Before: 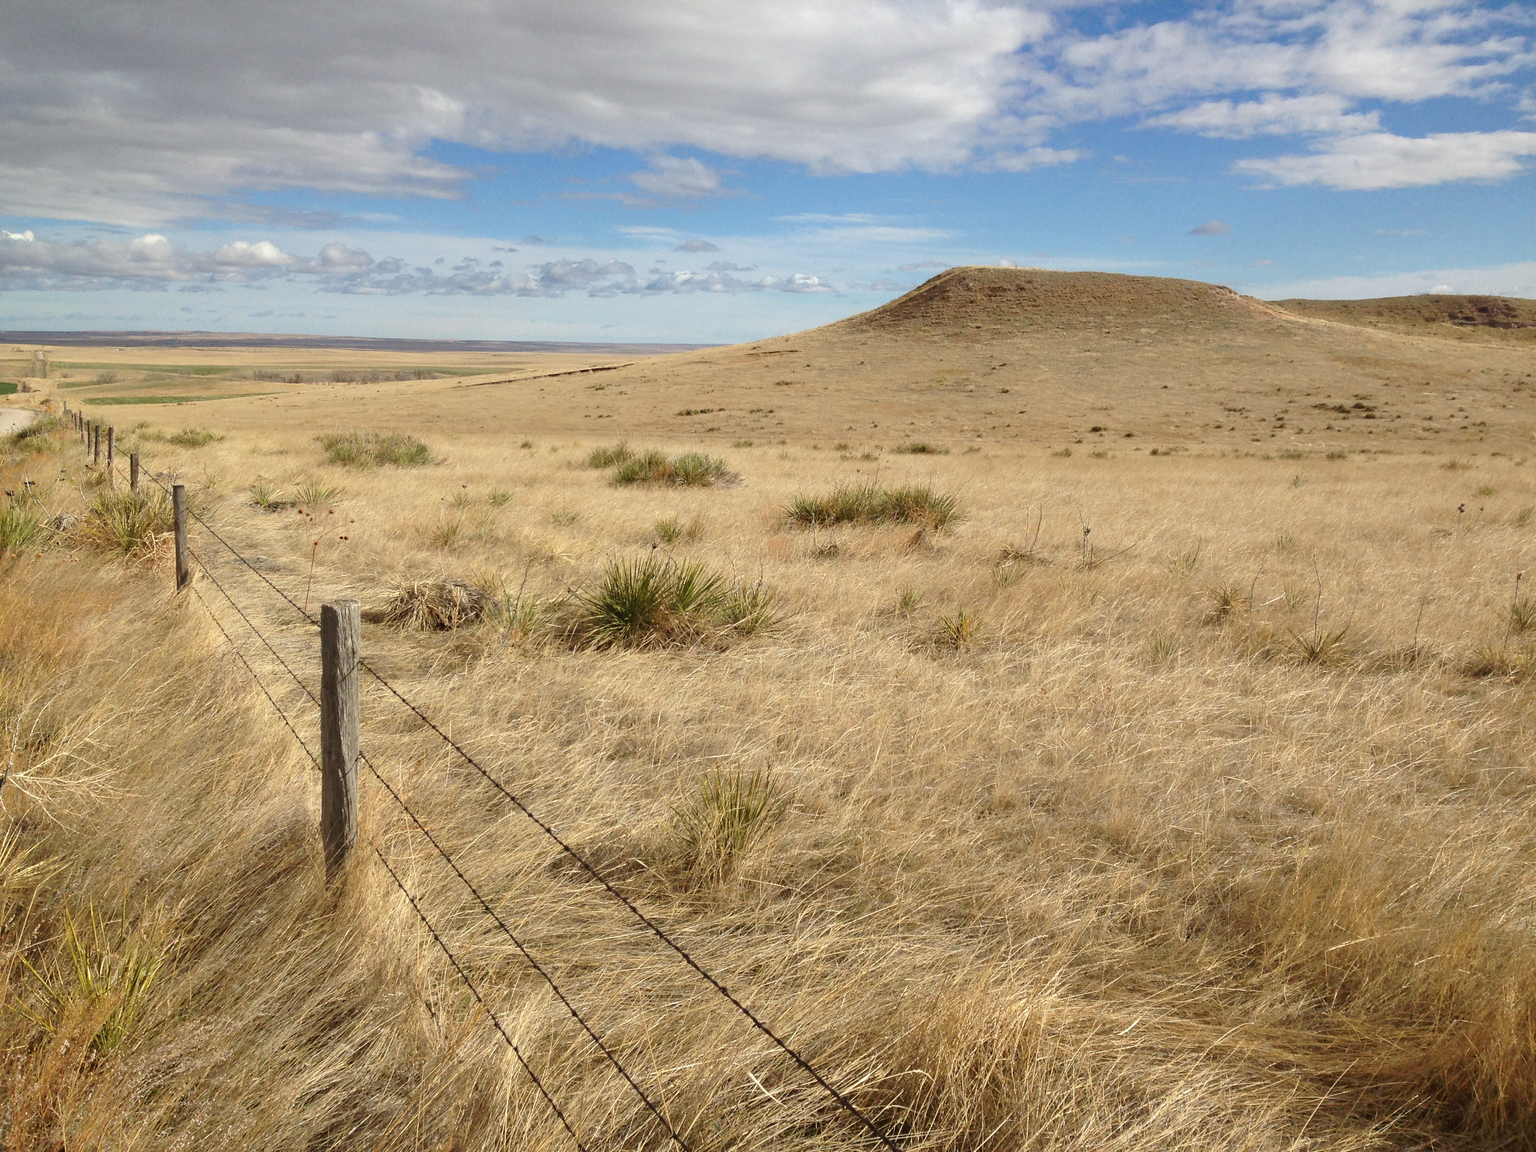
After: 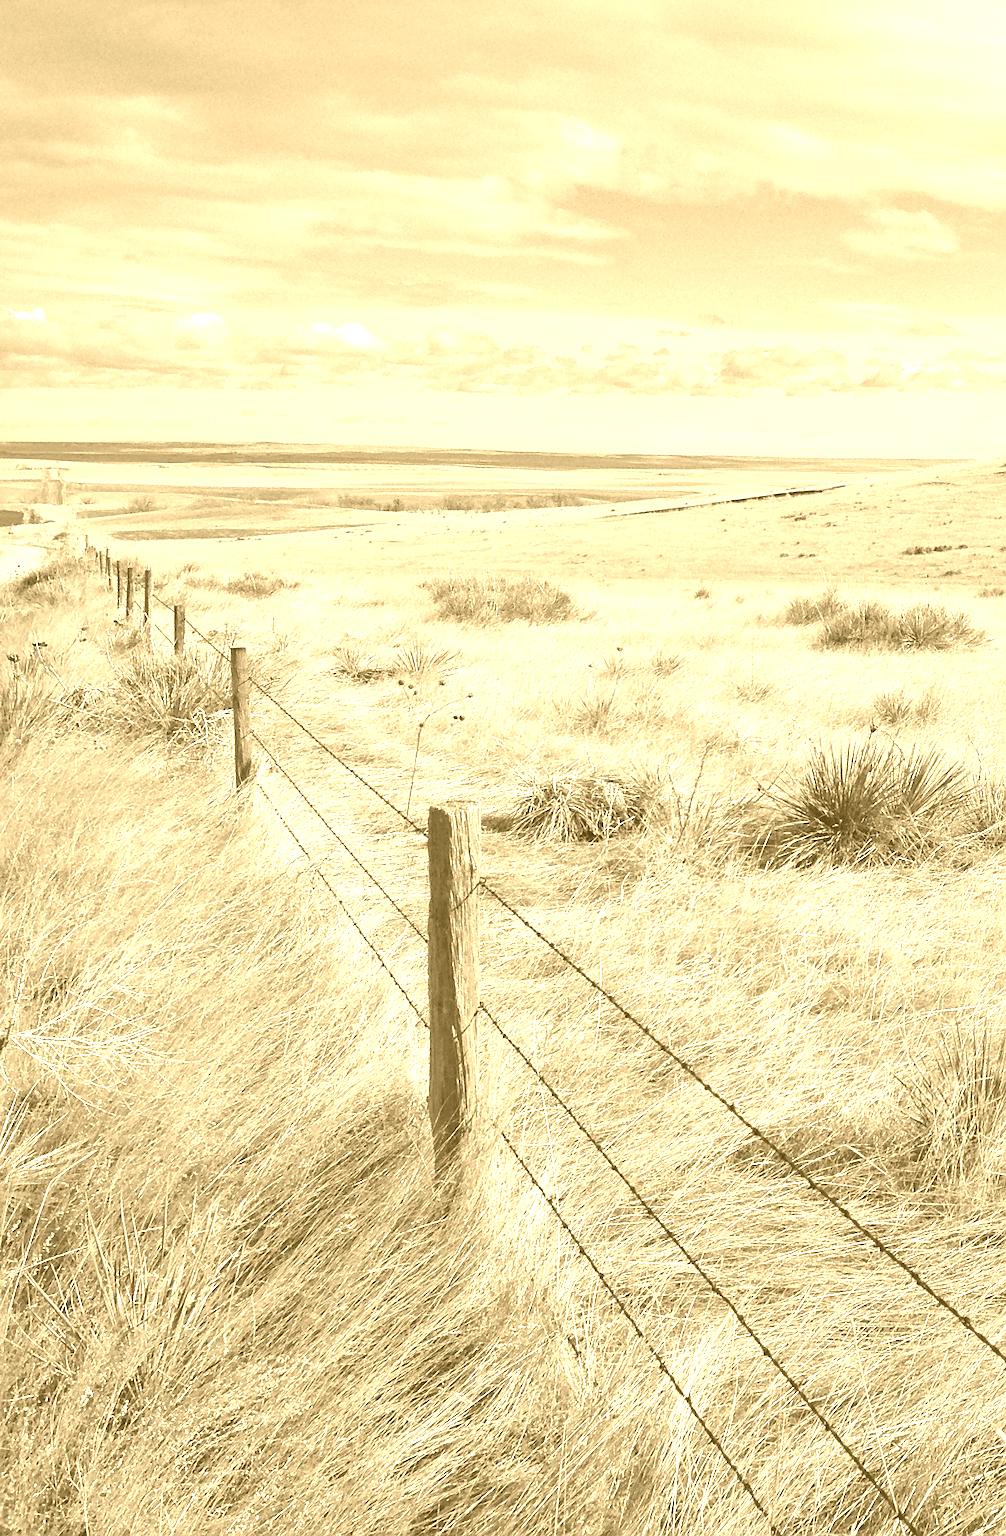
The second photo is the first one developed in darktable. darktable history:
local contrast: mode bilateral grid, contrast 25, coarseness 50, detail 123%, midtone range 0.2
sharpen: on, module defaults
colorize: hue 36°, source mix 100%
crop and rotate: left 0%, top 0%, right 50.845%
